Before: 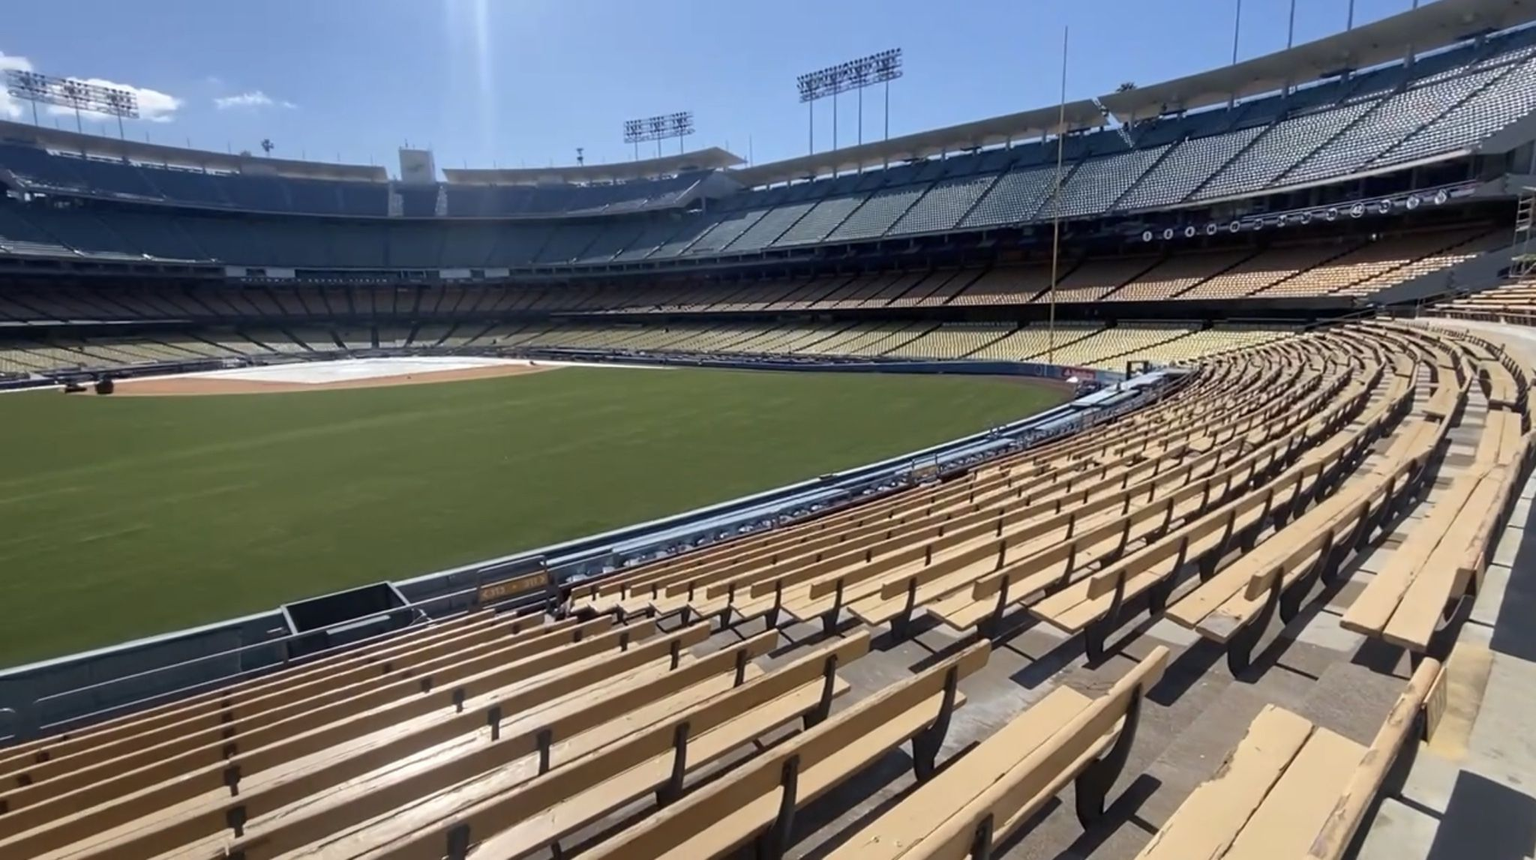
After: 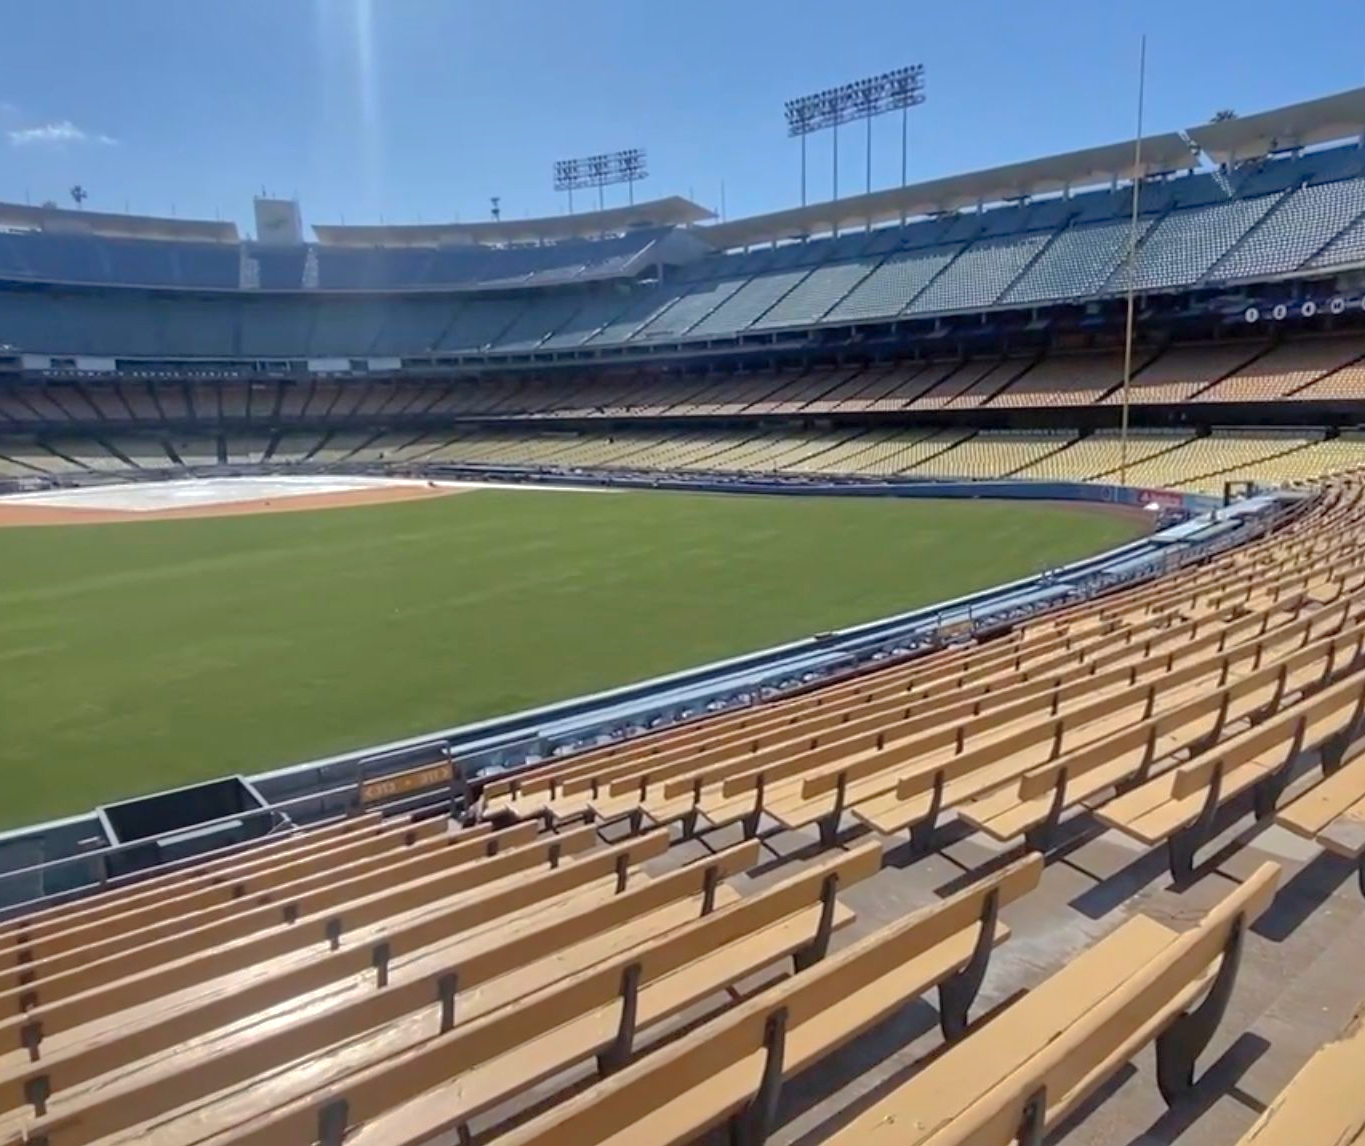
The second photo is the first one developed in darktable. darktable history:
crop and rotate: left 13.599%, right 19.709%
shadows and highlights: shadows 61.21, highlights -60.11
tone equalizer: -8 EV 0.025 EV, -7 EV -0.025 EV, -6 EV 0.041 EV, -5 EV 0.025 EV, -4 EV 0.273 EV, -3 EV 0.643 EV, -2 EV 0.556 EV, -1 EV 0.18 EV, +0 EV 0.022 EV
